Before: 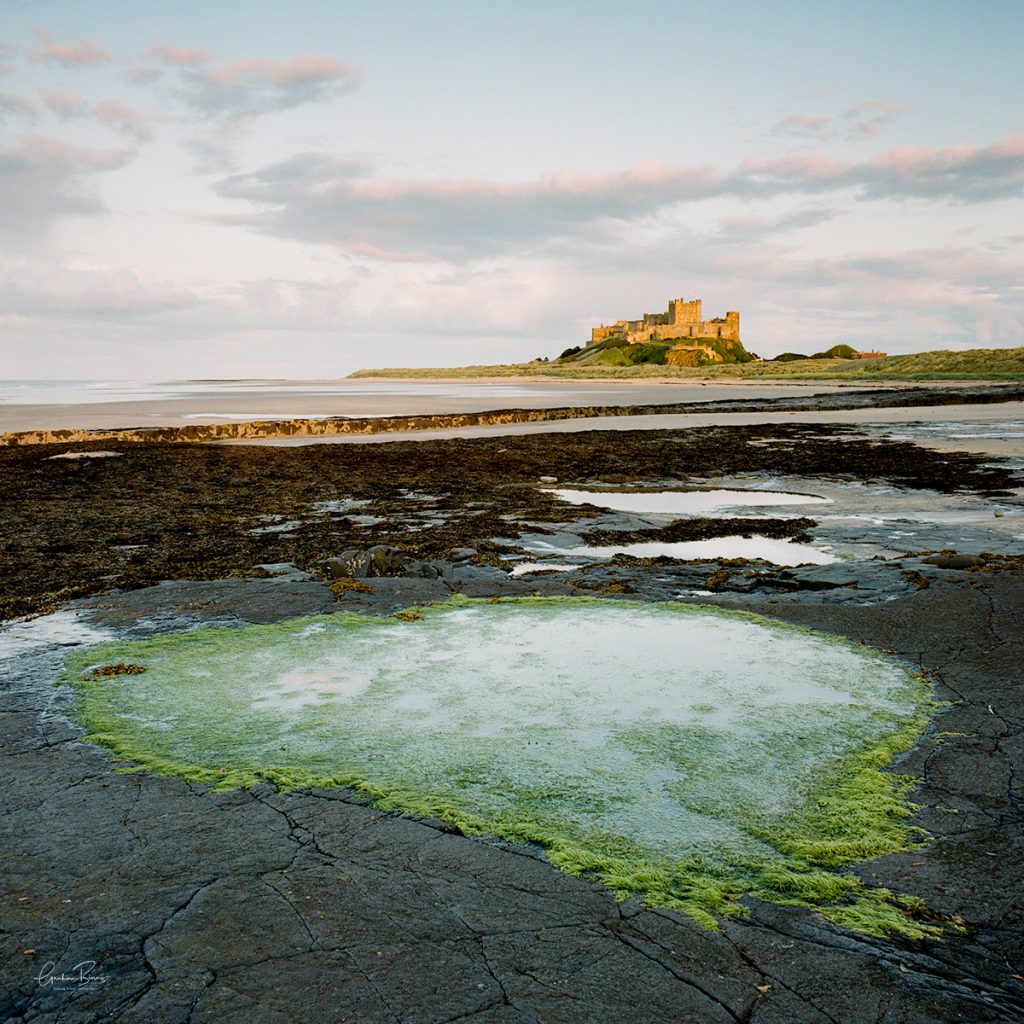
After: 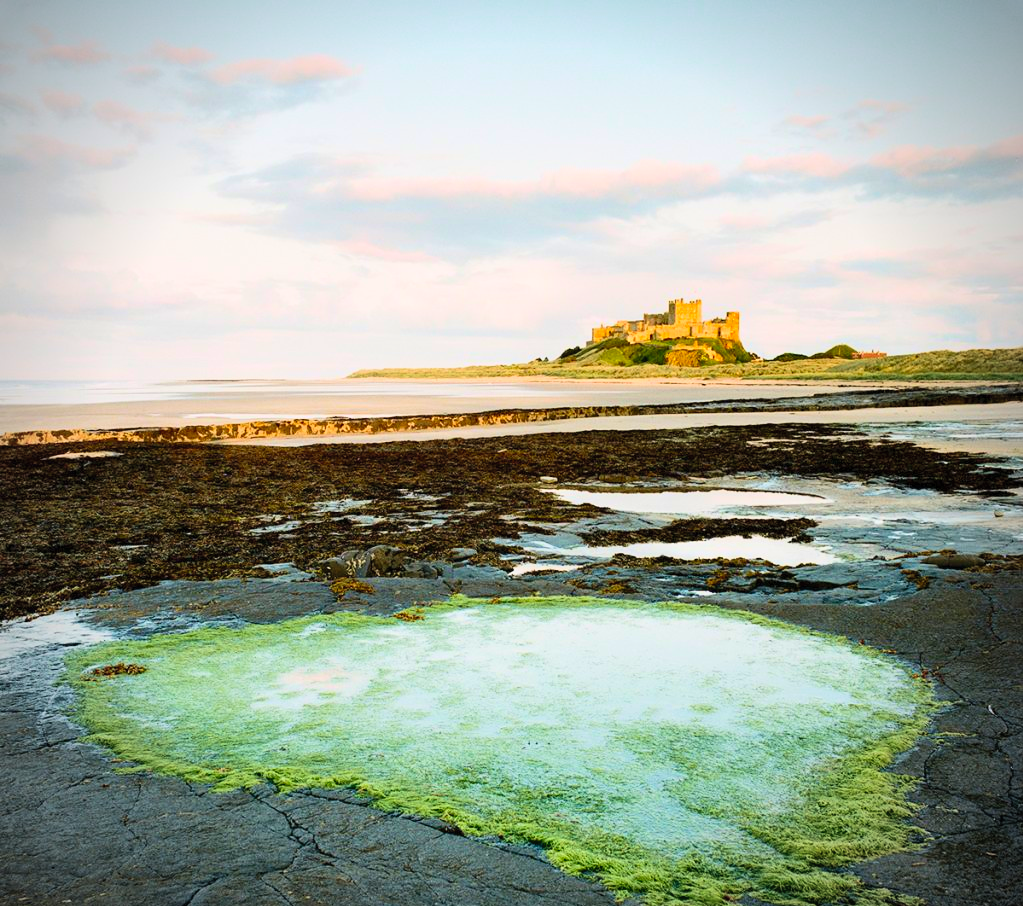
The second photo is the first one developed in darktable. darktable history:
velvia: on, module defaults
bloom: size 3%, threshold 100%, strength 0%
contrast brightness saturation: contrast 0.24, brightness 0.26, saturation 0.39
vignetting: unbound false
crop and rotate: top 0%, bottom 11.49%
